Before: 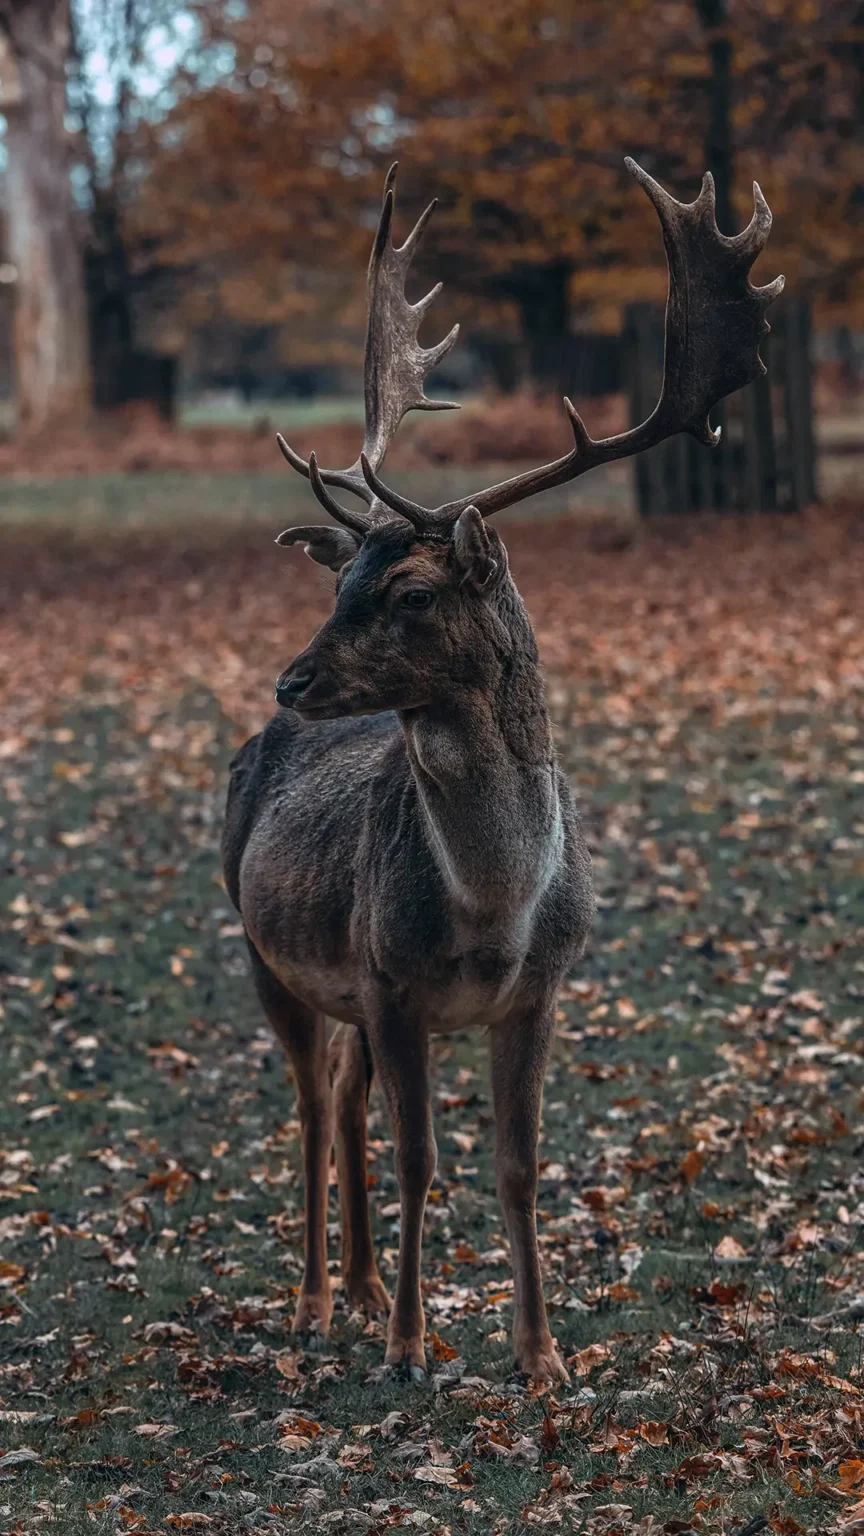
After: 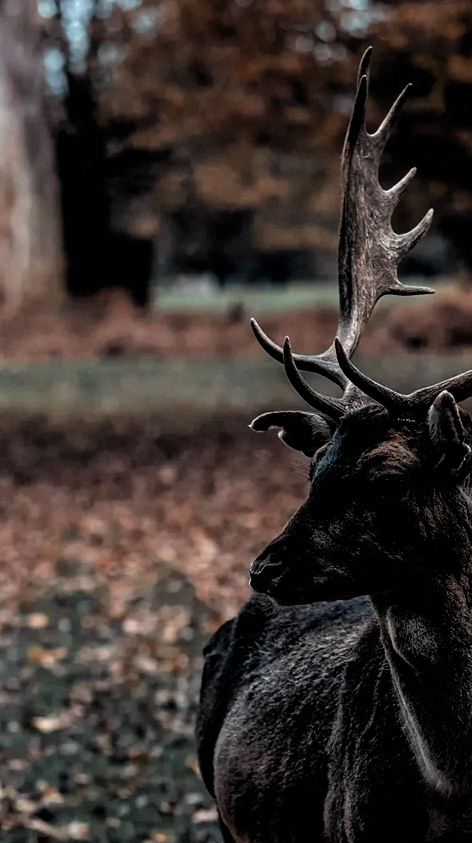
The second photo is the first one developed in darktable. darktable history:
filmic rgb: black relative exposure -3.64 EV, white relative exposure 2.44 EV, hardness 3.29
crop and rotate: left 3.047%, top 7.509%, right 42.236%, bottom 37.598%
